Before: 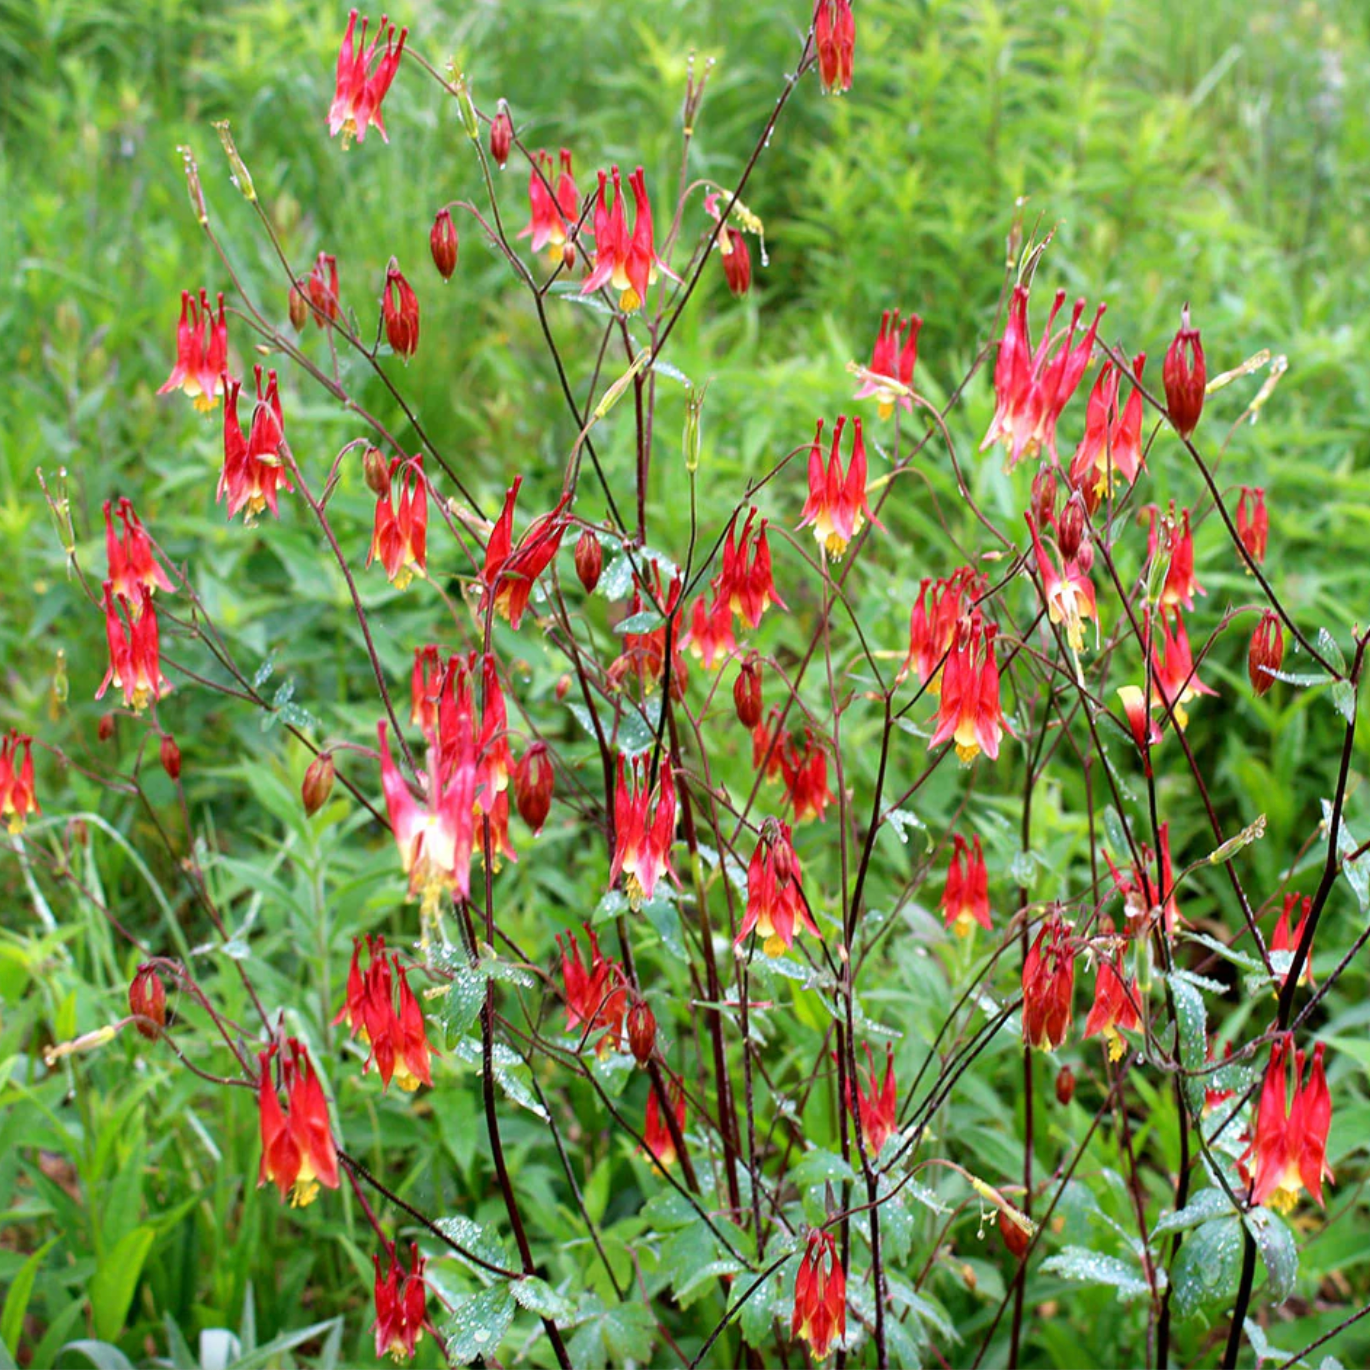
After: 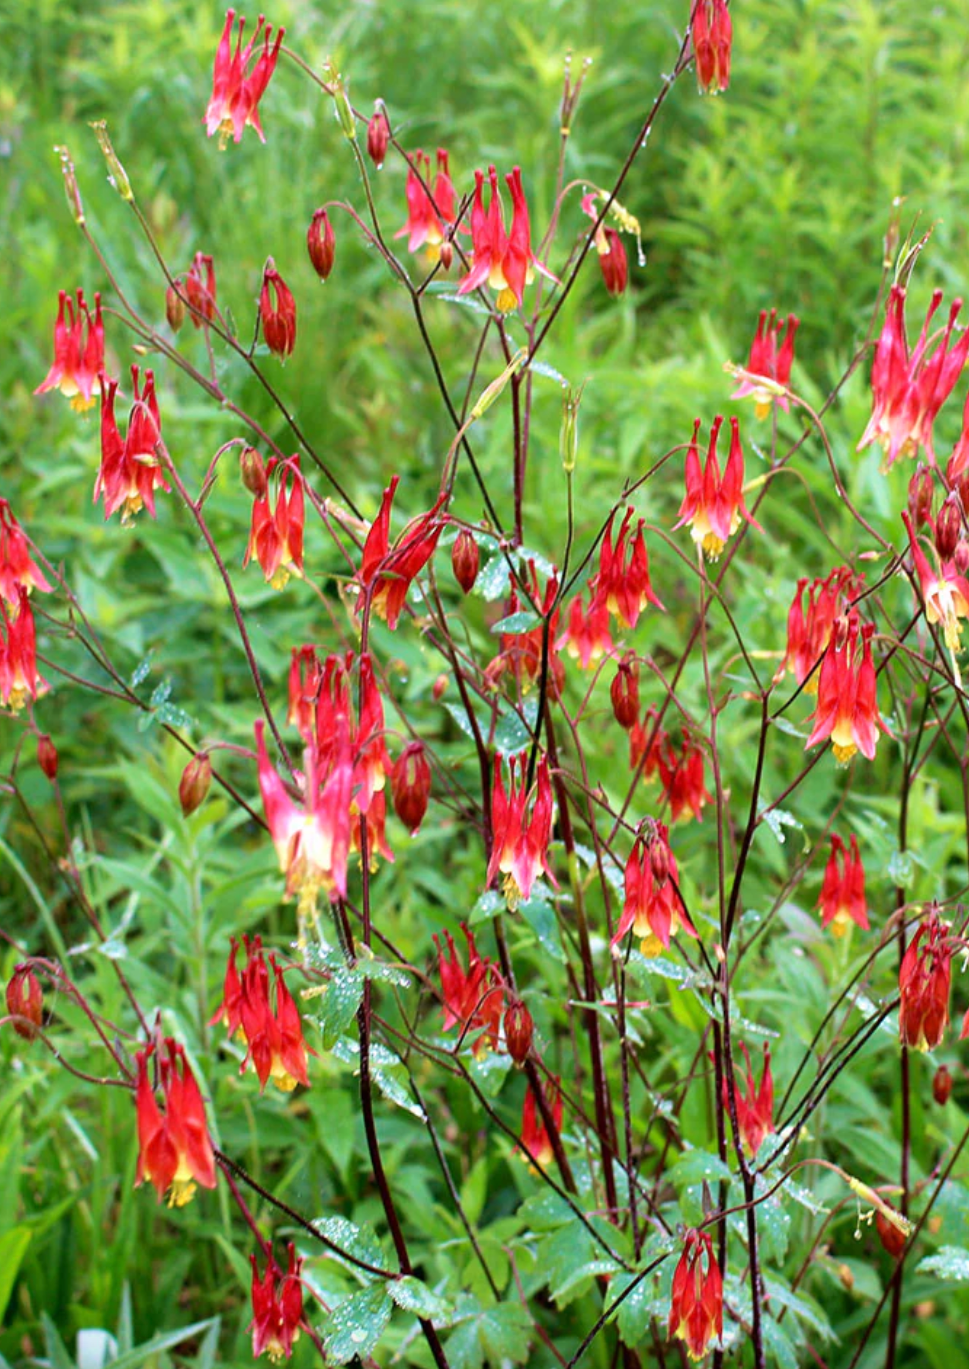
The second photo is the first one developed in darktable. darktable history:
crop and rotate: left 9.061%, right 20.142%
velvia: on, module defaults
